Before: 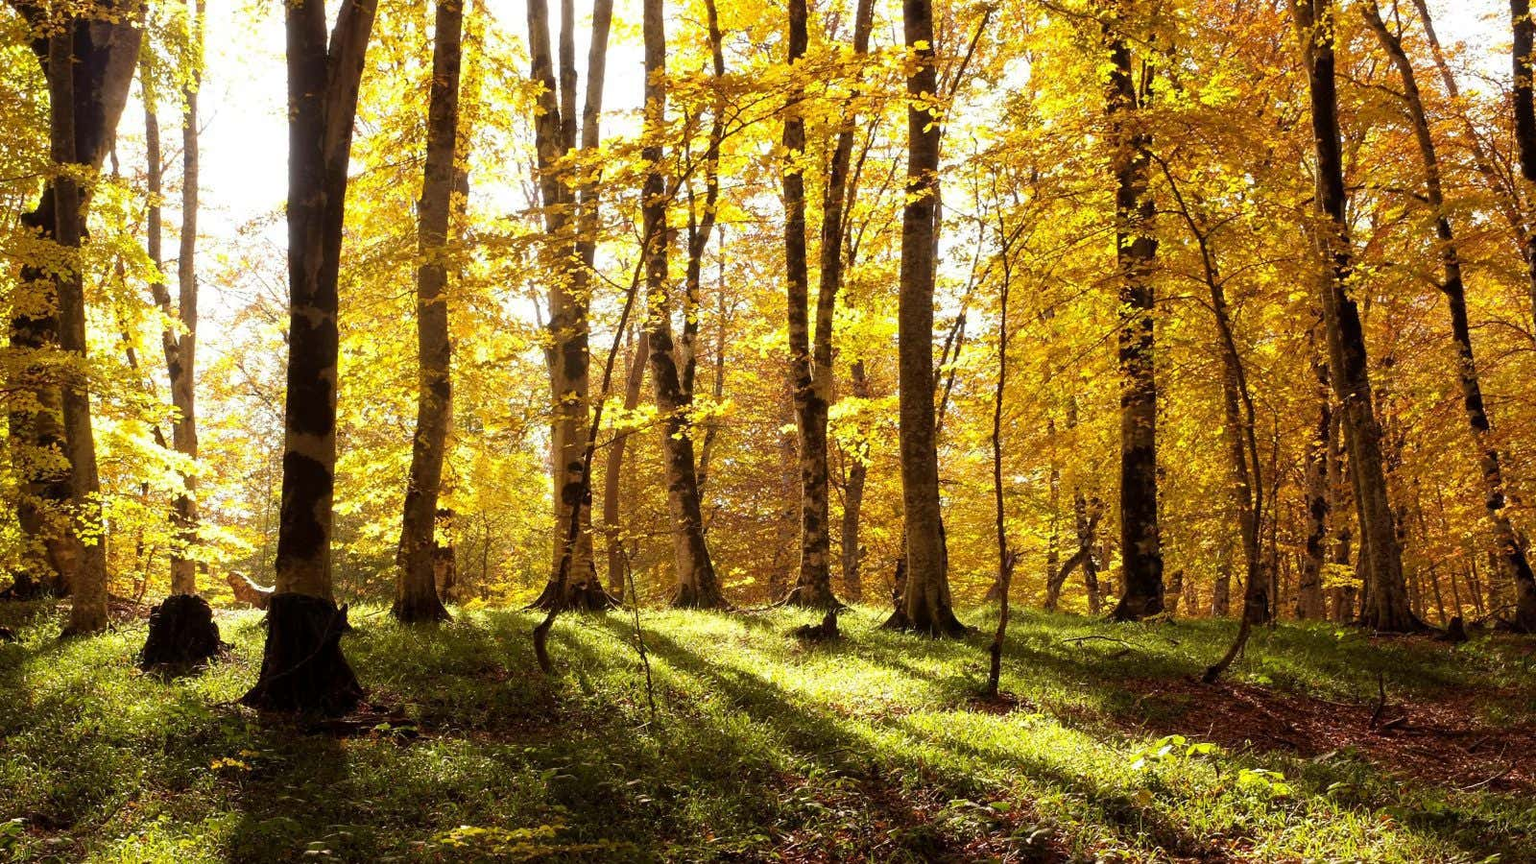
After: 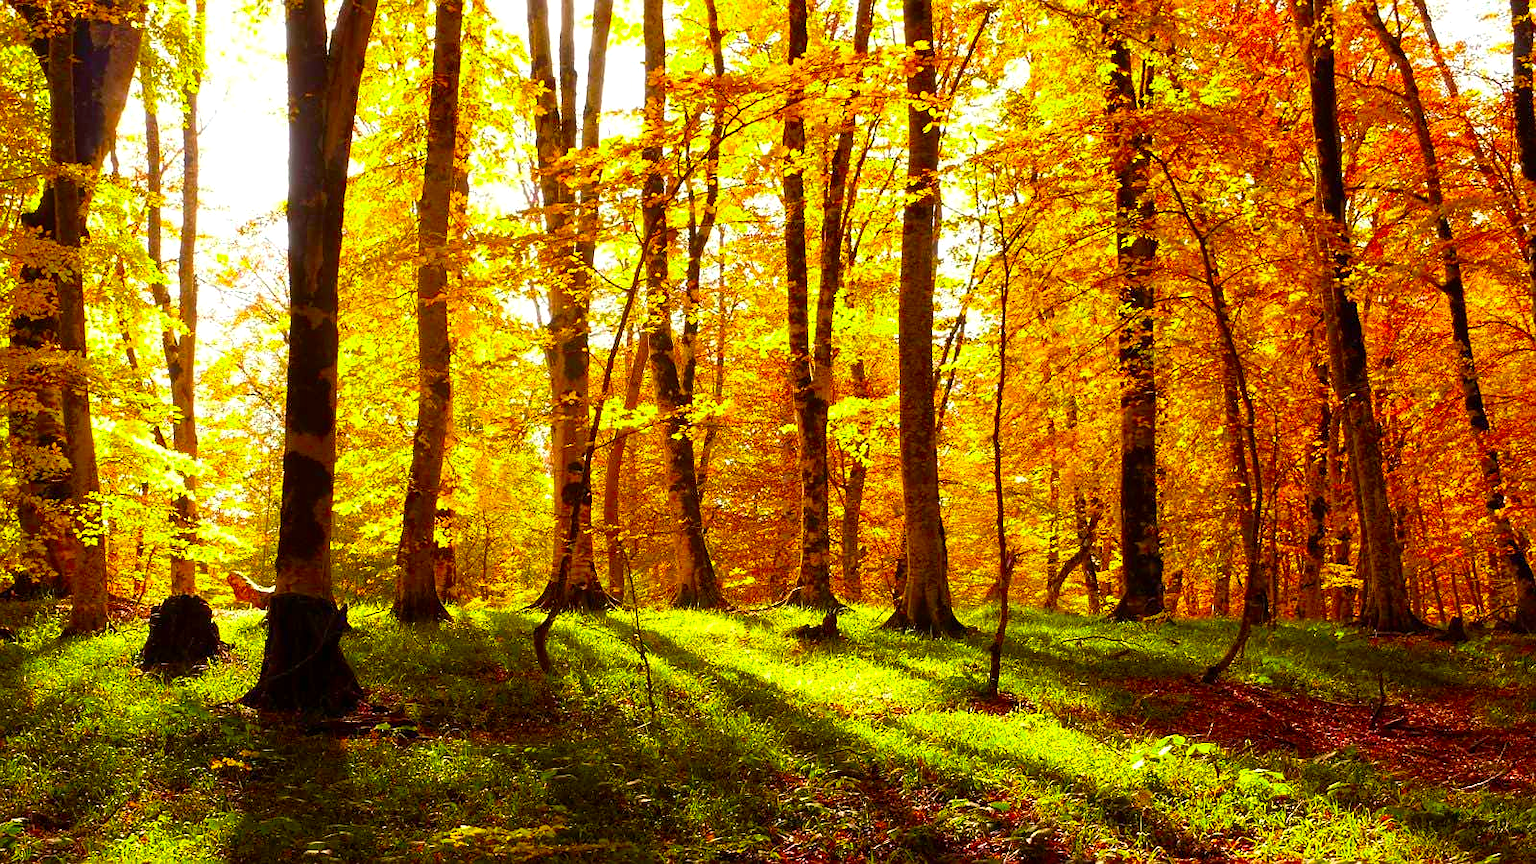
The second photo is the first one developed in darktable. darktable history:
color correction: saturation 2.15
sharpen: radius 0.969, amount 0.604
levels: levels [0, 0.48, 0.961]
